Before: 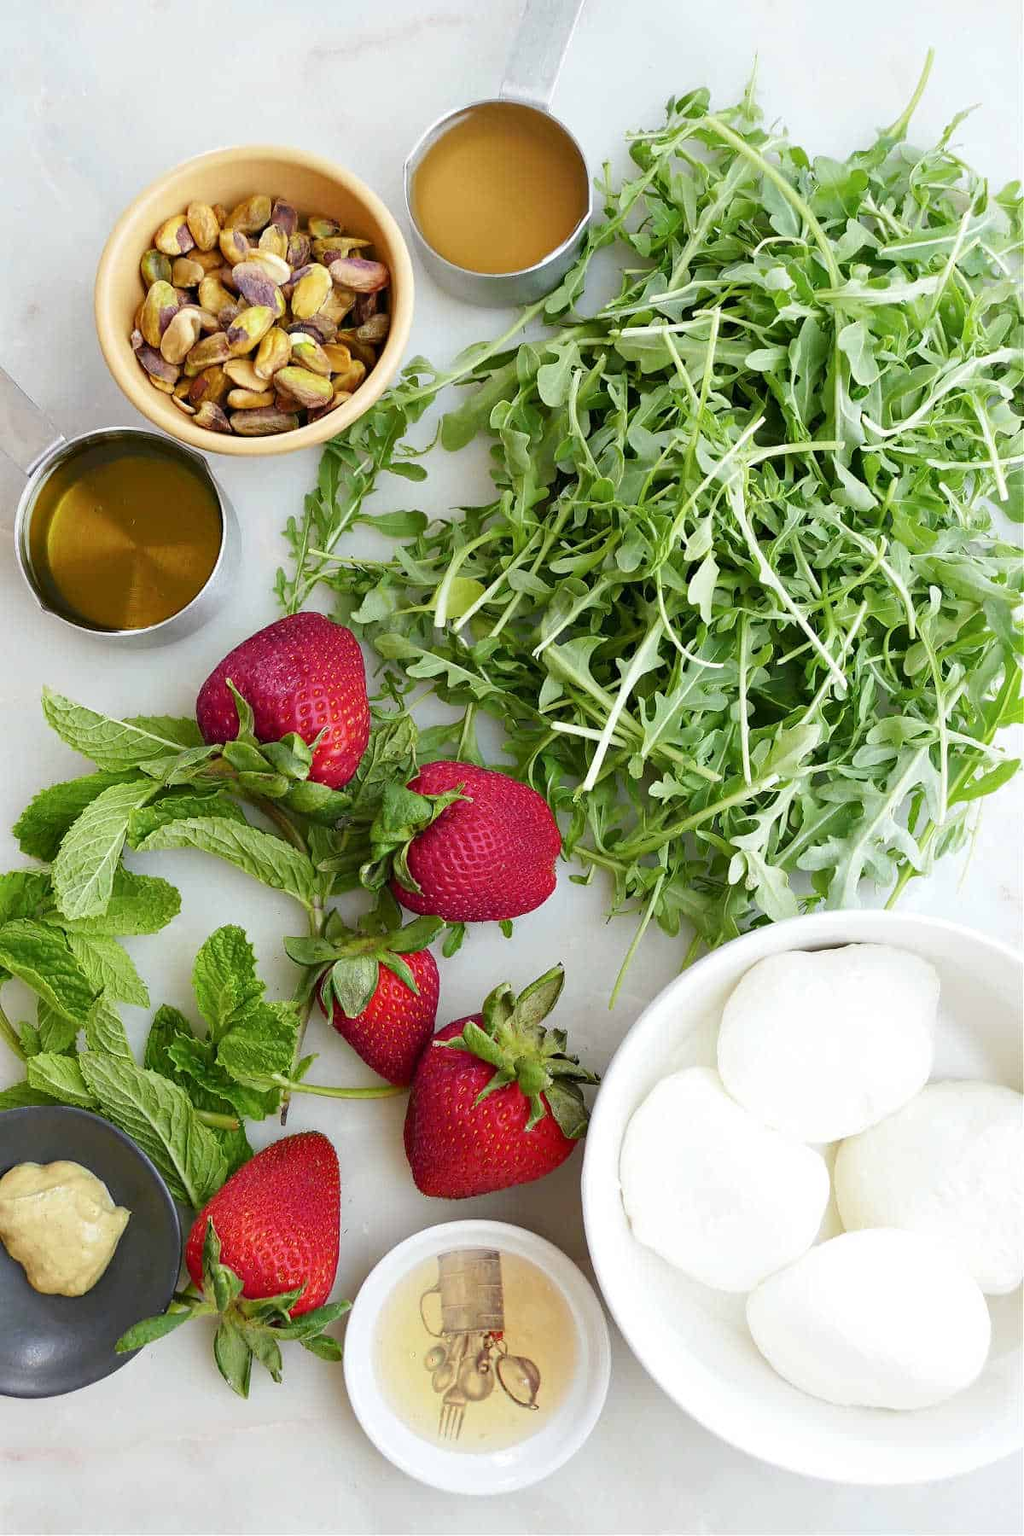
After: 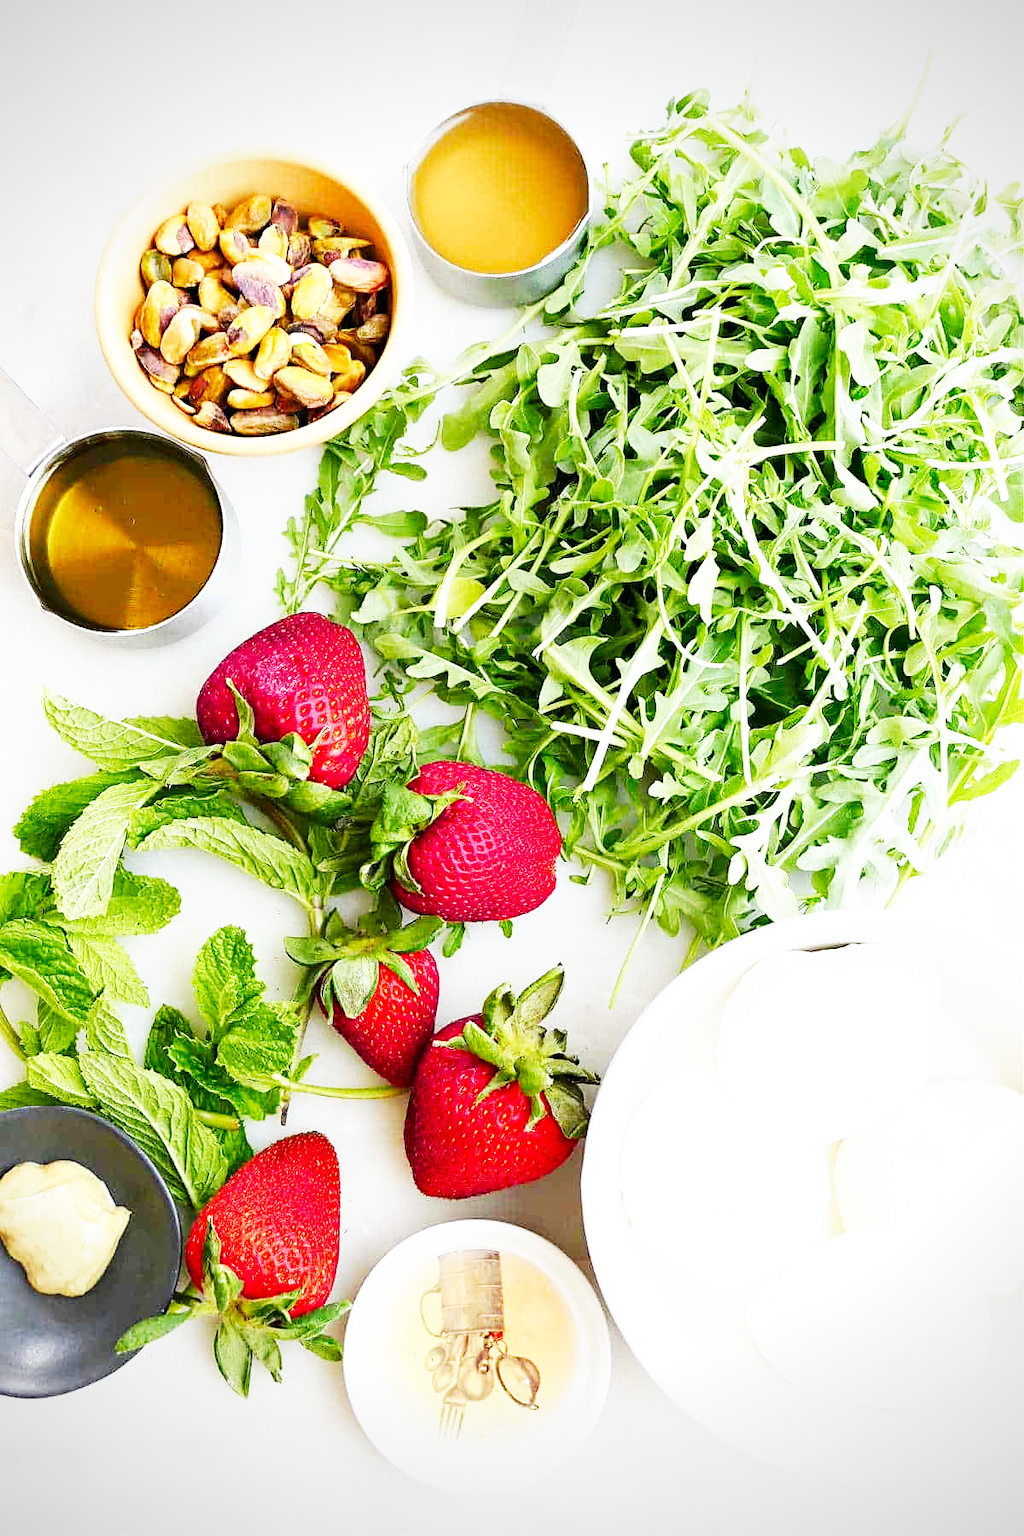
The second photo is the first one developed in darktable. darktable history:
base curve: curves: ch0 [(0, 0) (0.007, 0.004) (0.027, 0.03) (0.046, 0.07) (0.207, 0.54) (0.442, 0.872) (0.673, 0.972) (1, 1)], preserve colors none
vignetting: fall-off radius 60.92%
sharpen: amount 0.2
